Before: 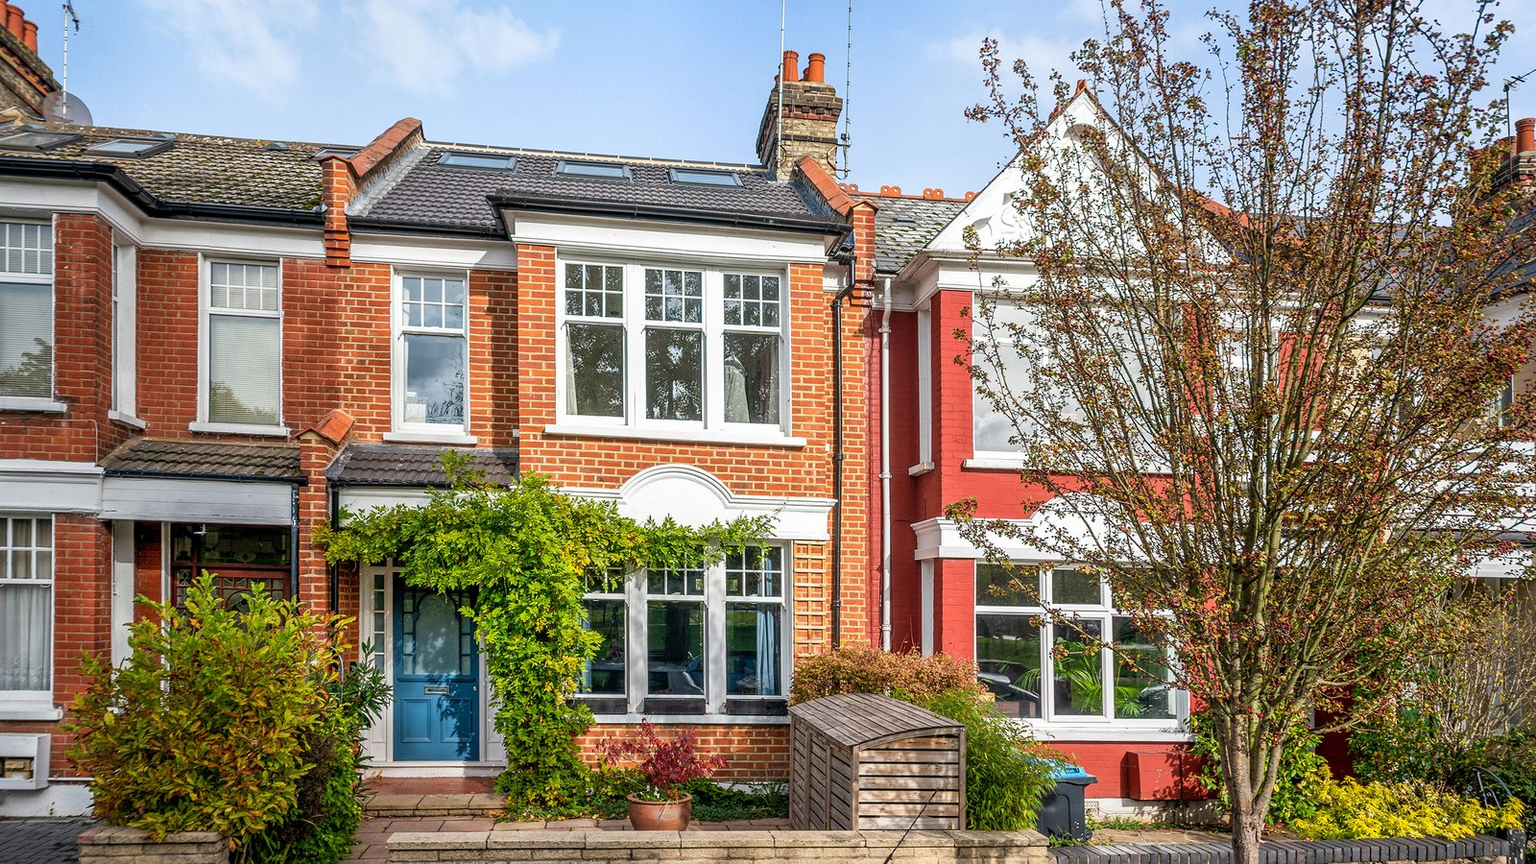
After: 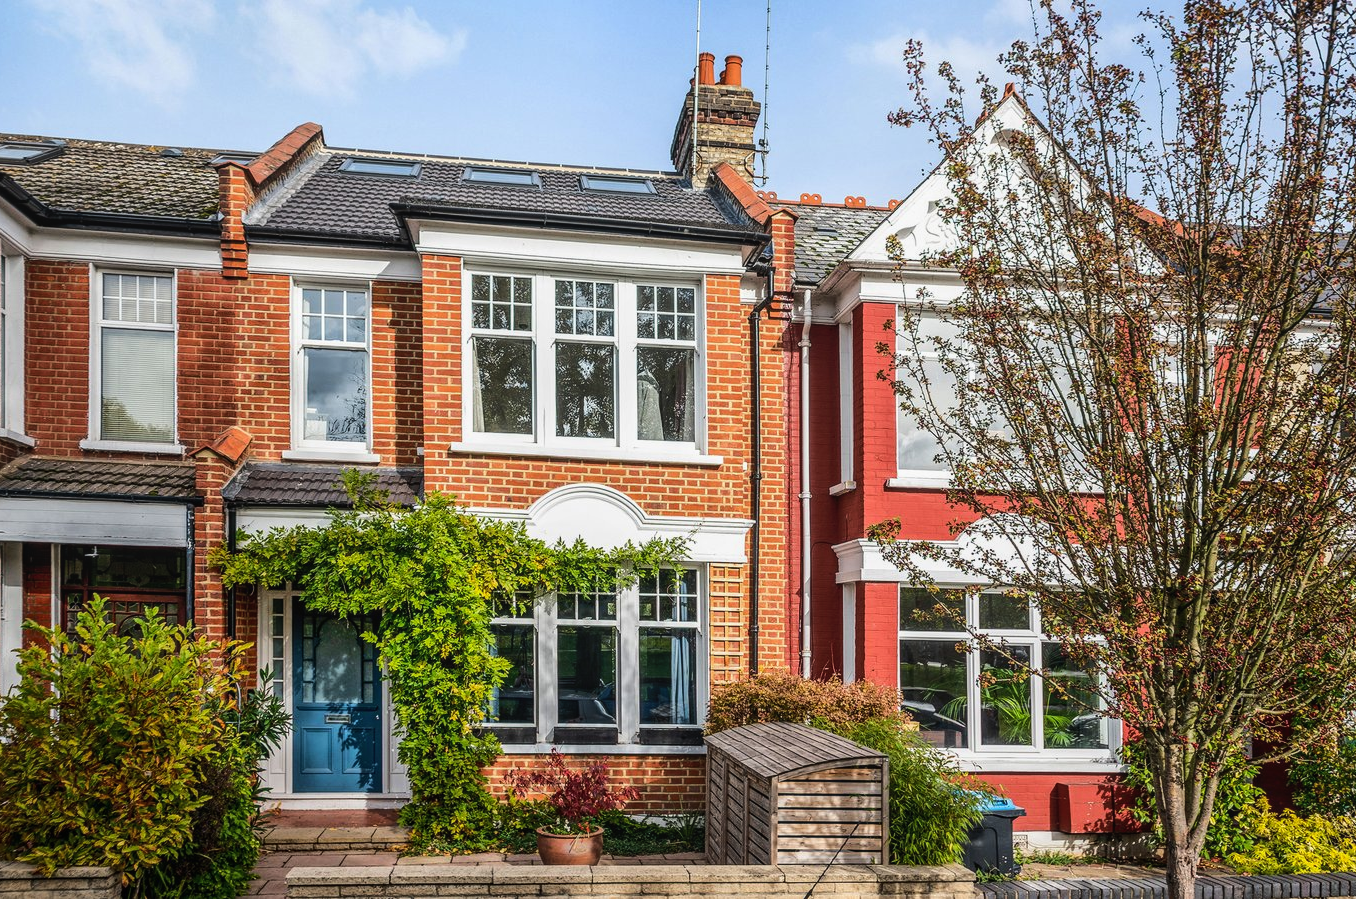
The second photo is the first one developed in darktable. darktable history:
base curve: curves: ch0 [(0, 0) (0.073, 0.04) (0.157, 0.139) (0.492, 0.492) (0.758, 0.758) (1, 1)]
local contrast: detail 109%
crop: left 7.326%, right 7.865%
